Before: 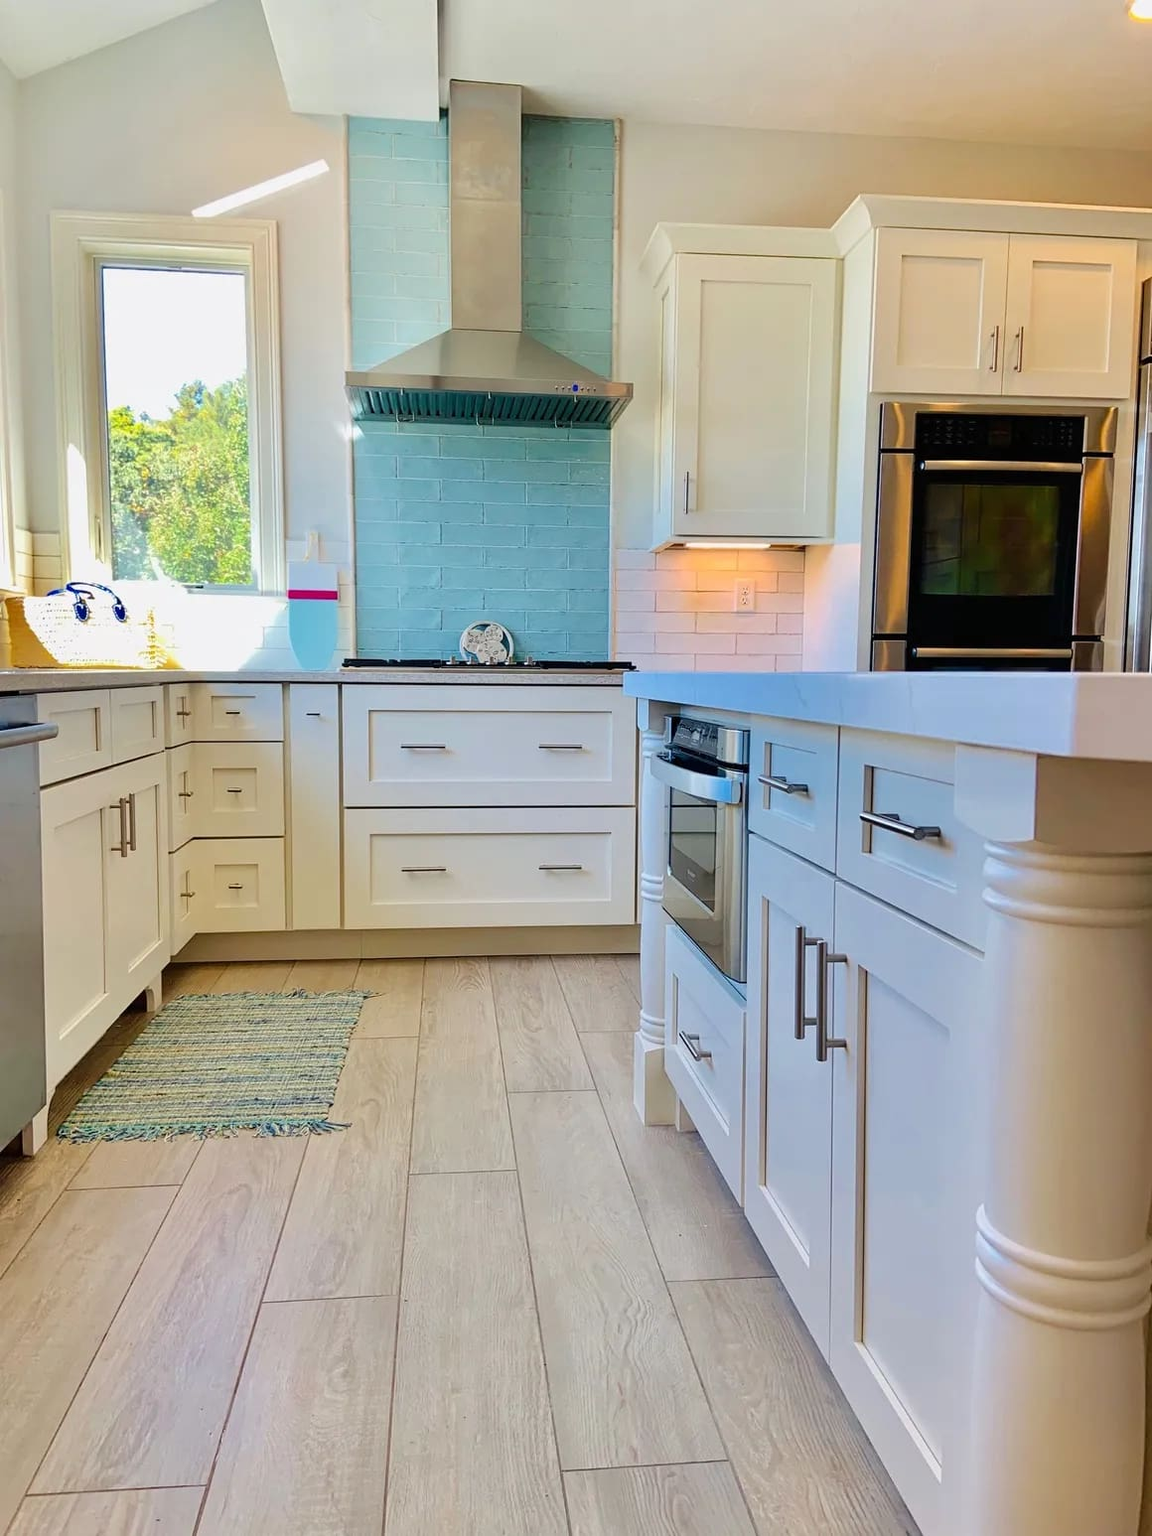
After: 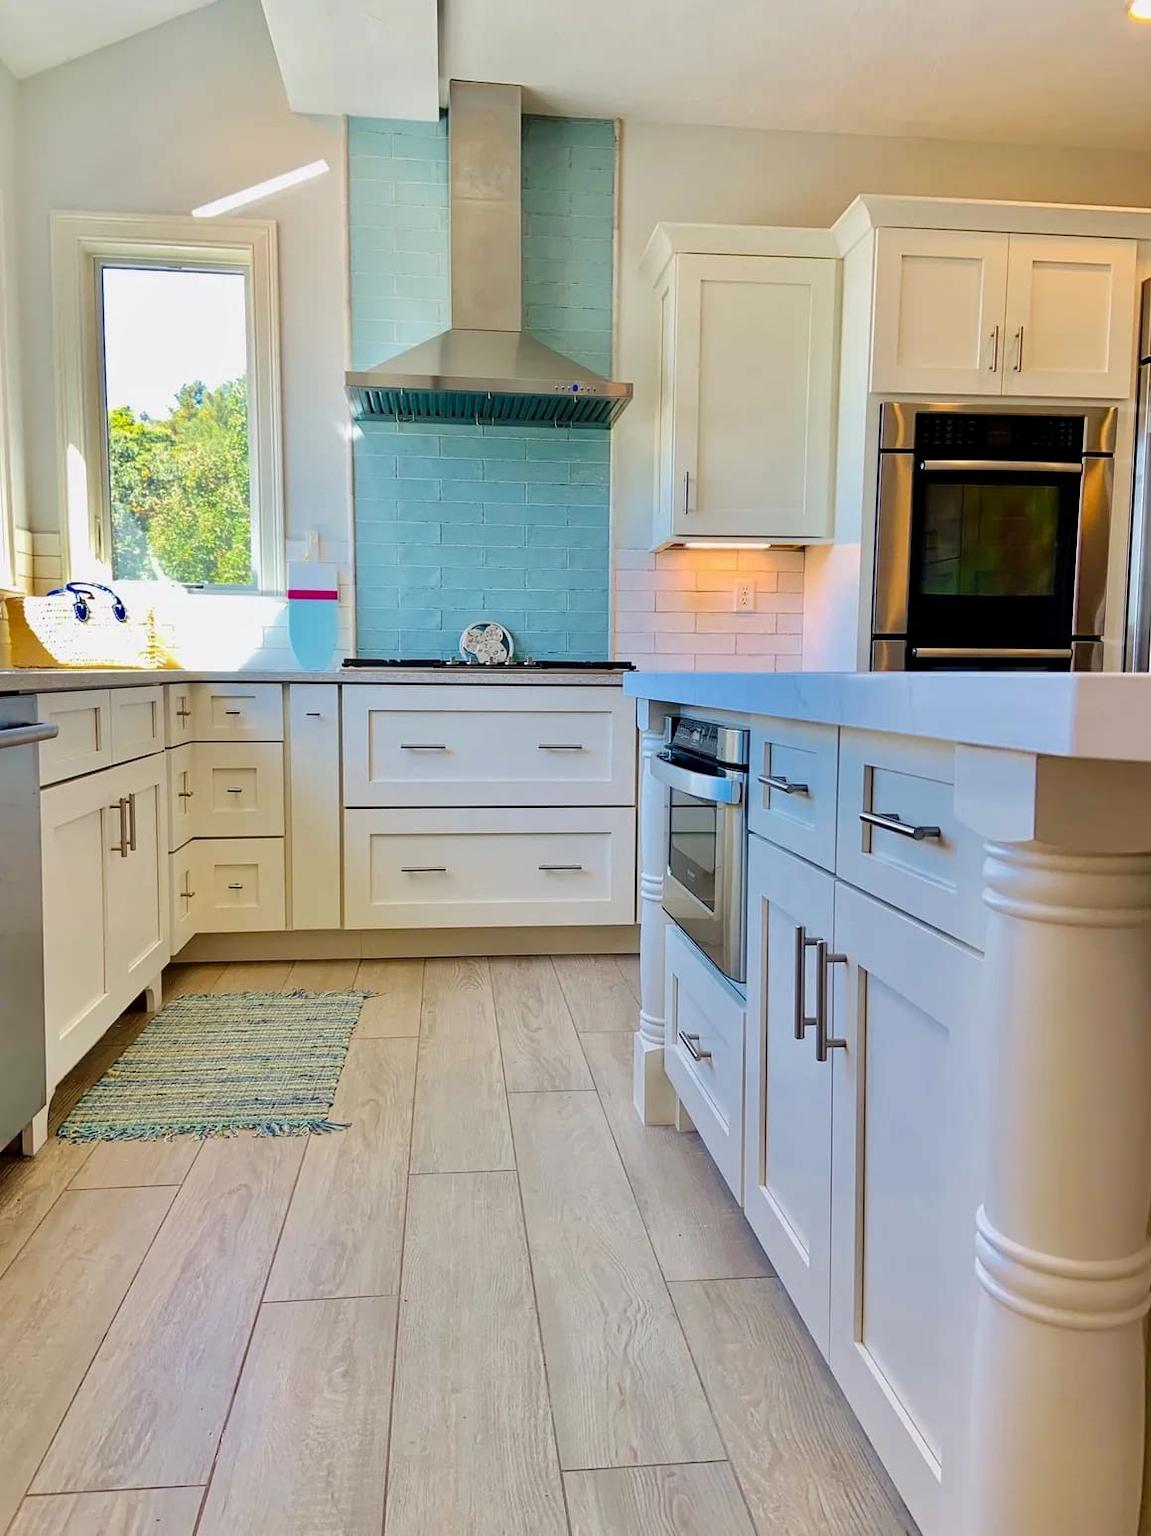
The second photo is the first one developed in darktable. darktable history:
exposure: black level correction 0.001, compensate highlight preservation false
shadows and highlights: shadows 37.27, highlights -28.18, soften with gaussian
